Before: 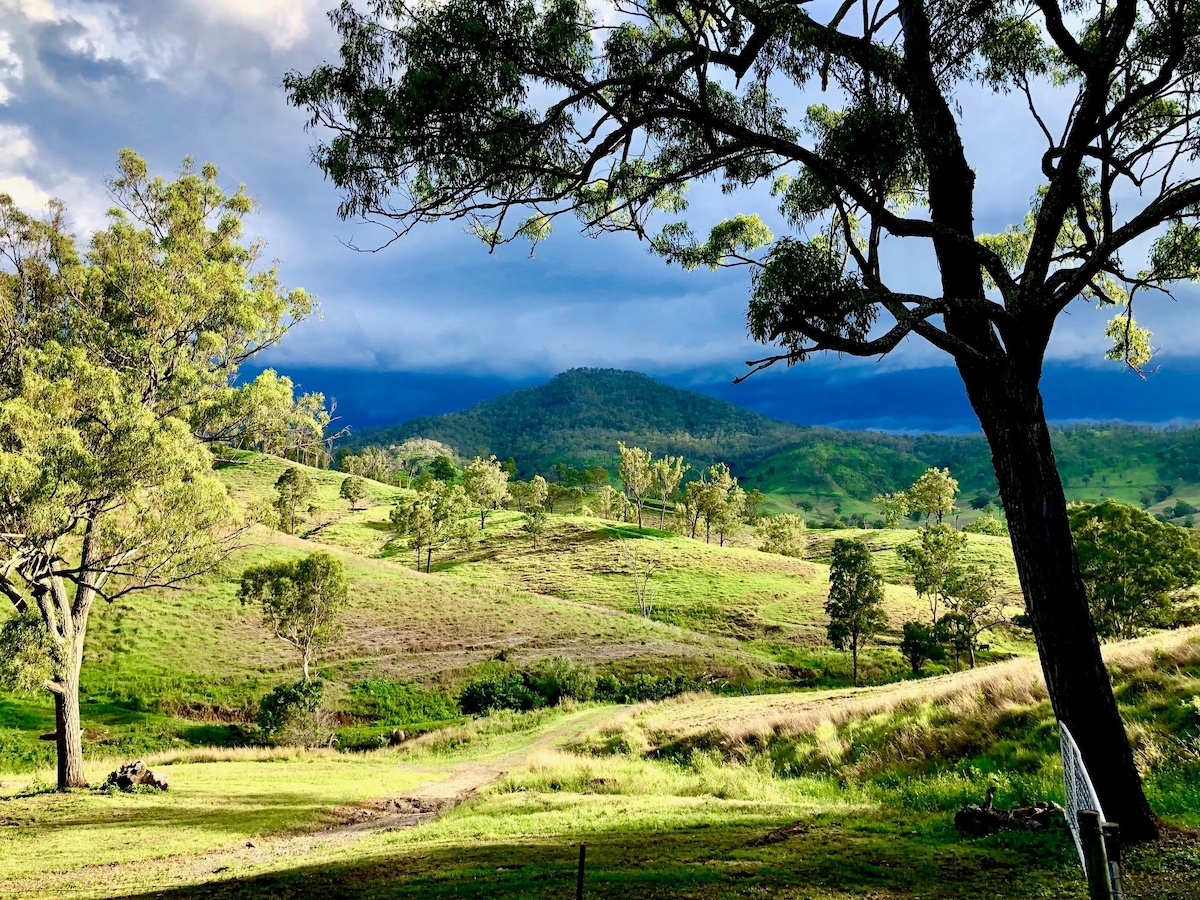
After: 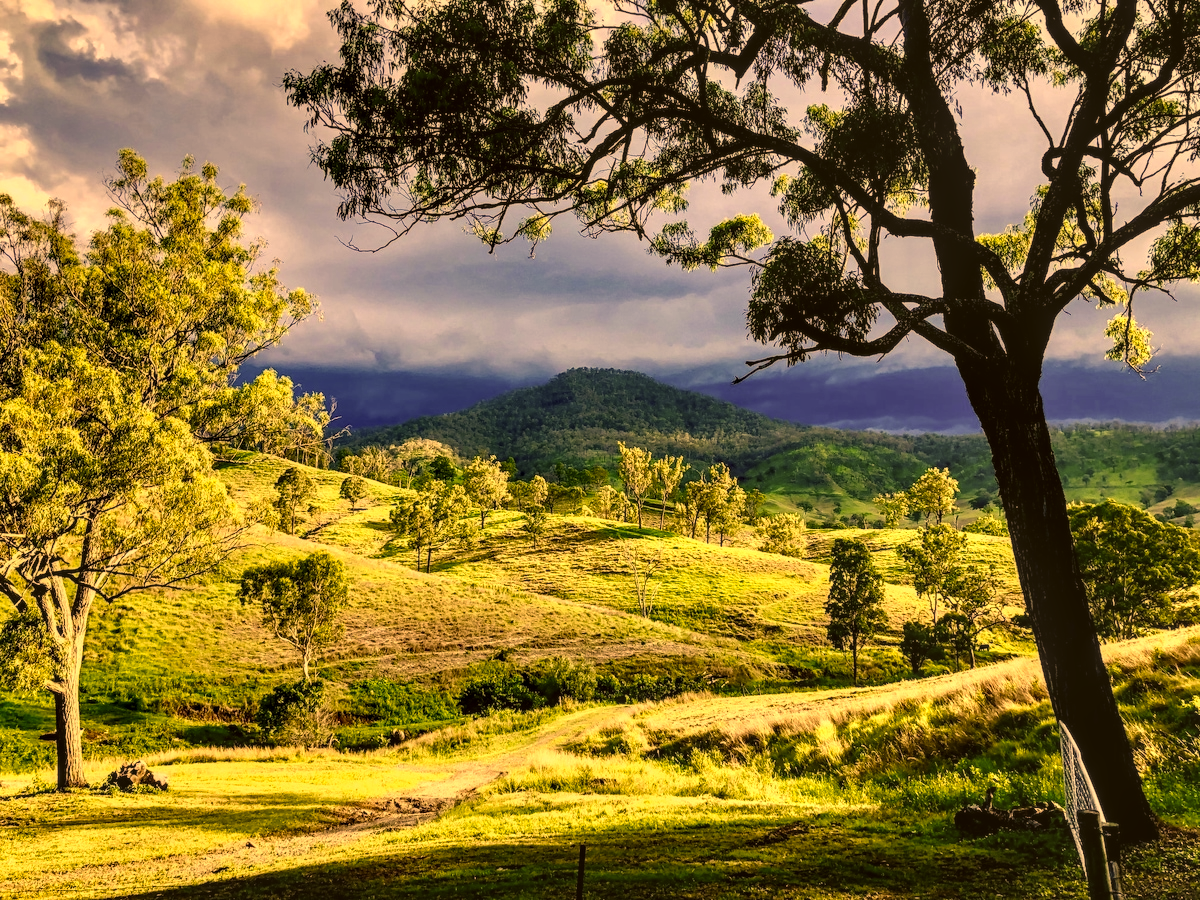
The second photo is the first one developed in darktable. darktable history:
color correction: highlights a* 18.51, highlights b* 35.92, shadows a* 1.2, shadows b* 6.82, saturation 1.02
color balance rgb: highlights gain › chroma 3.004%, highlights gain › hue 76.38°, global offset › luminance 1.469%, perceptual saturation grading › global saturation 1.062%, perceptual saturation grading › highlights -1.49%, perceptual saturation grading › mid-tones 4.529%, perceptual saturation grading › shadows 7.338%
contrast brightness saturation: saturation -0.063
local contrast: highlights 64%, shadows 54%, detail 169%, midtone range 0.515
exposure: exposure -0.36 EV, compensate exposure bias true, compensate highlight preservation false
